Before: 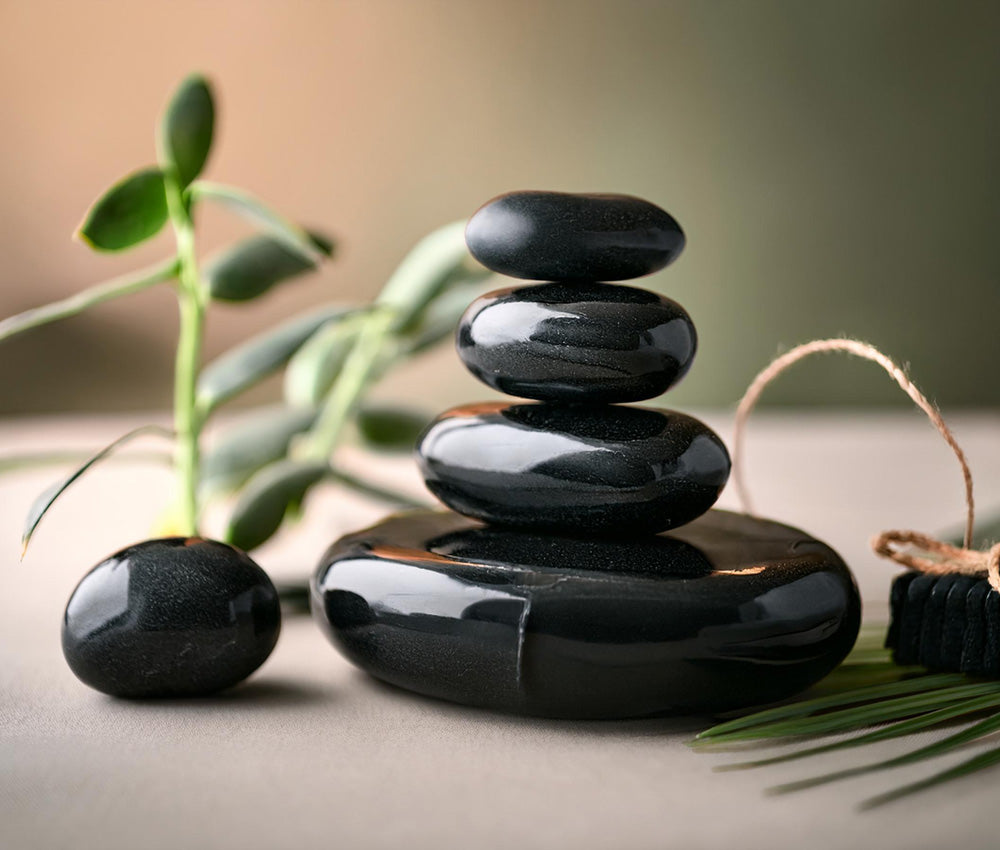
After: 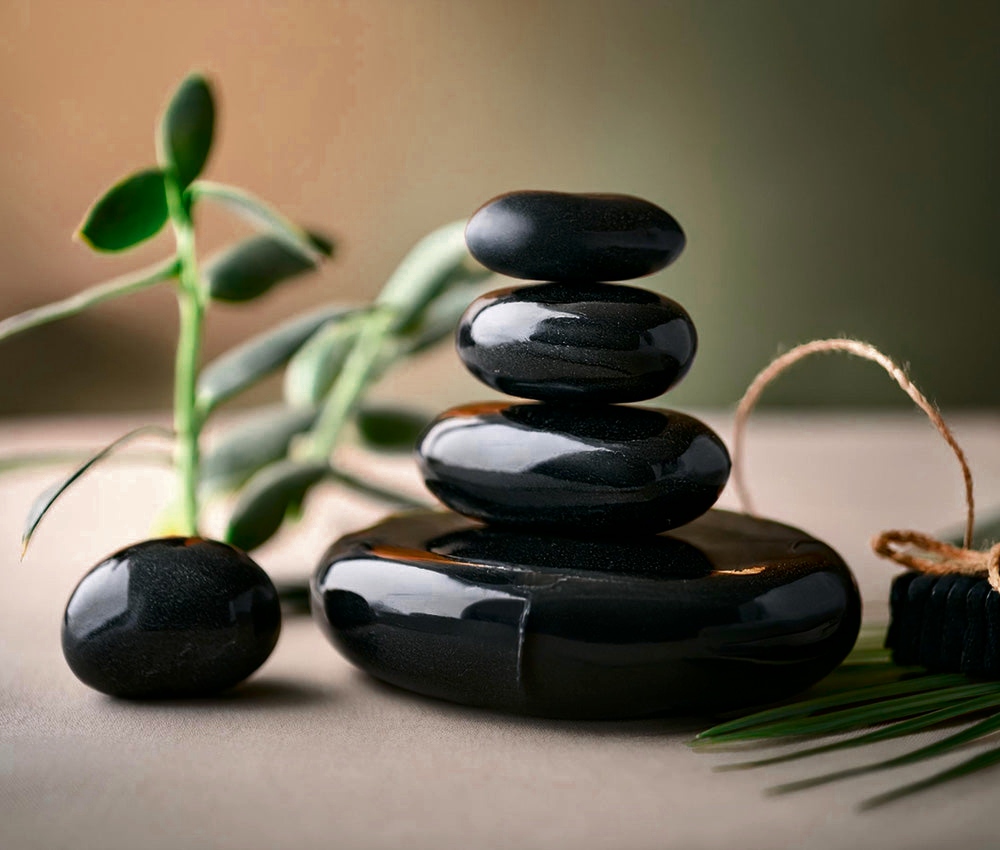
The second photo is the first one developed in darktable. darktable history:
contrast brightness saturation: contrast 0.066, brightness -0.145, saturation 0.105
color zones: curves: ch0 [(0, 0.5) (0.125, 0.4) (0.25, 0.5) (0.375, 0.4) (0.5, 0.4) (0.625, 0.35) (0.75, 0.35) (0.875, 0.5)]; ch1 [(0, 0.35) (0.125, 0.45) (0.25, 0.35) (0.375, 0.35) (0.5, 0.35) (0.625, 0.35) (0.75, 0.45) (0.875, 0.35)]; ch2 [(0, 0.6) (0.125, 0.5) (0.25, 0.5) (0.375, 0.6) (0.5, 0.6) (0.625, 0.5) (0.75, 0.5) (0.875, 0.5)]
color balance rgb: perceptual saturation grading › global saturation 19.952%, global vibrance 20%
